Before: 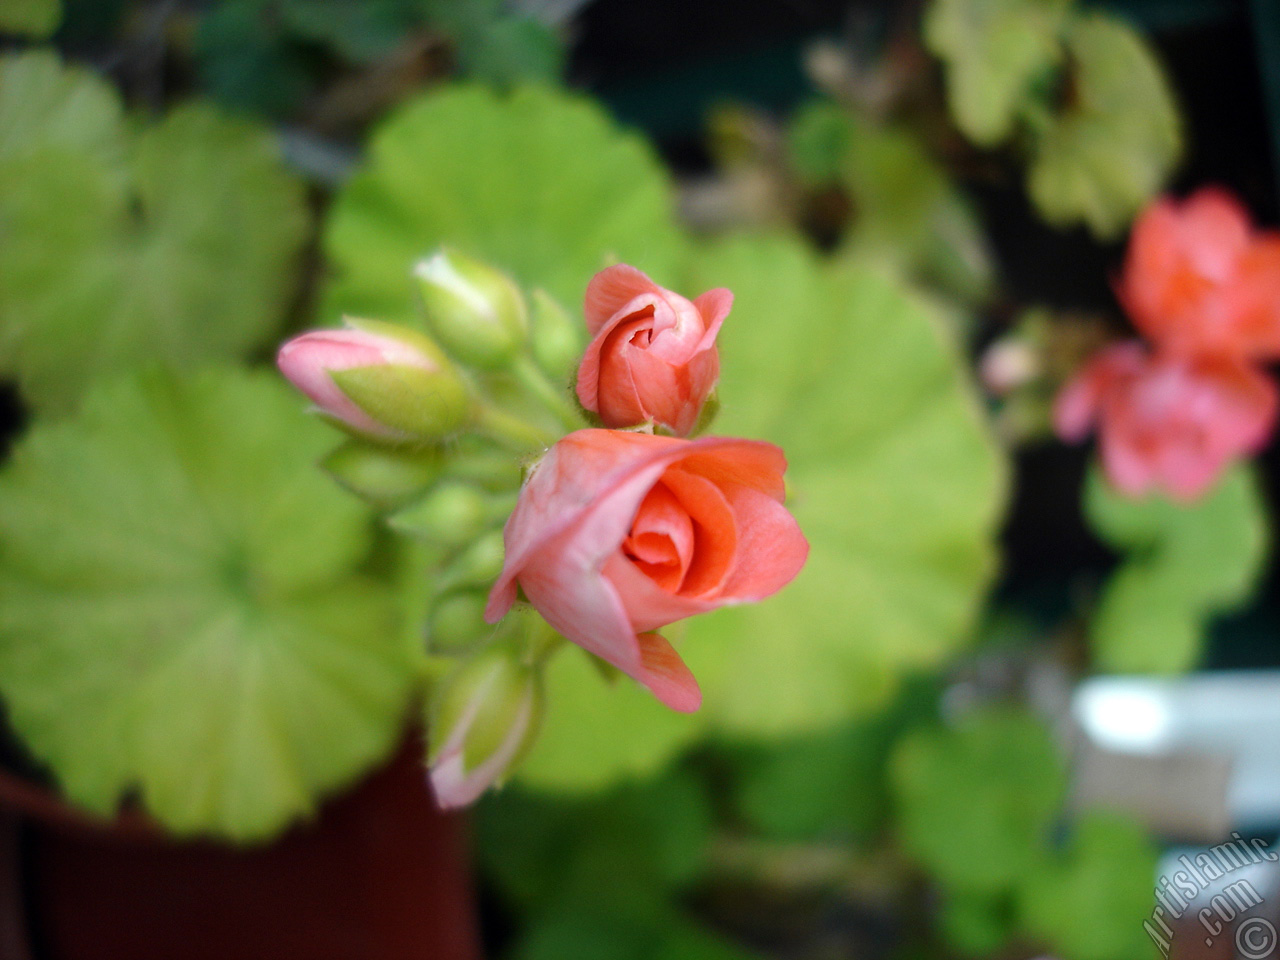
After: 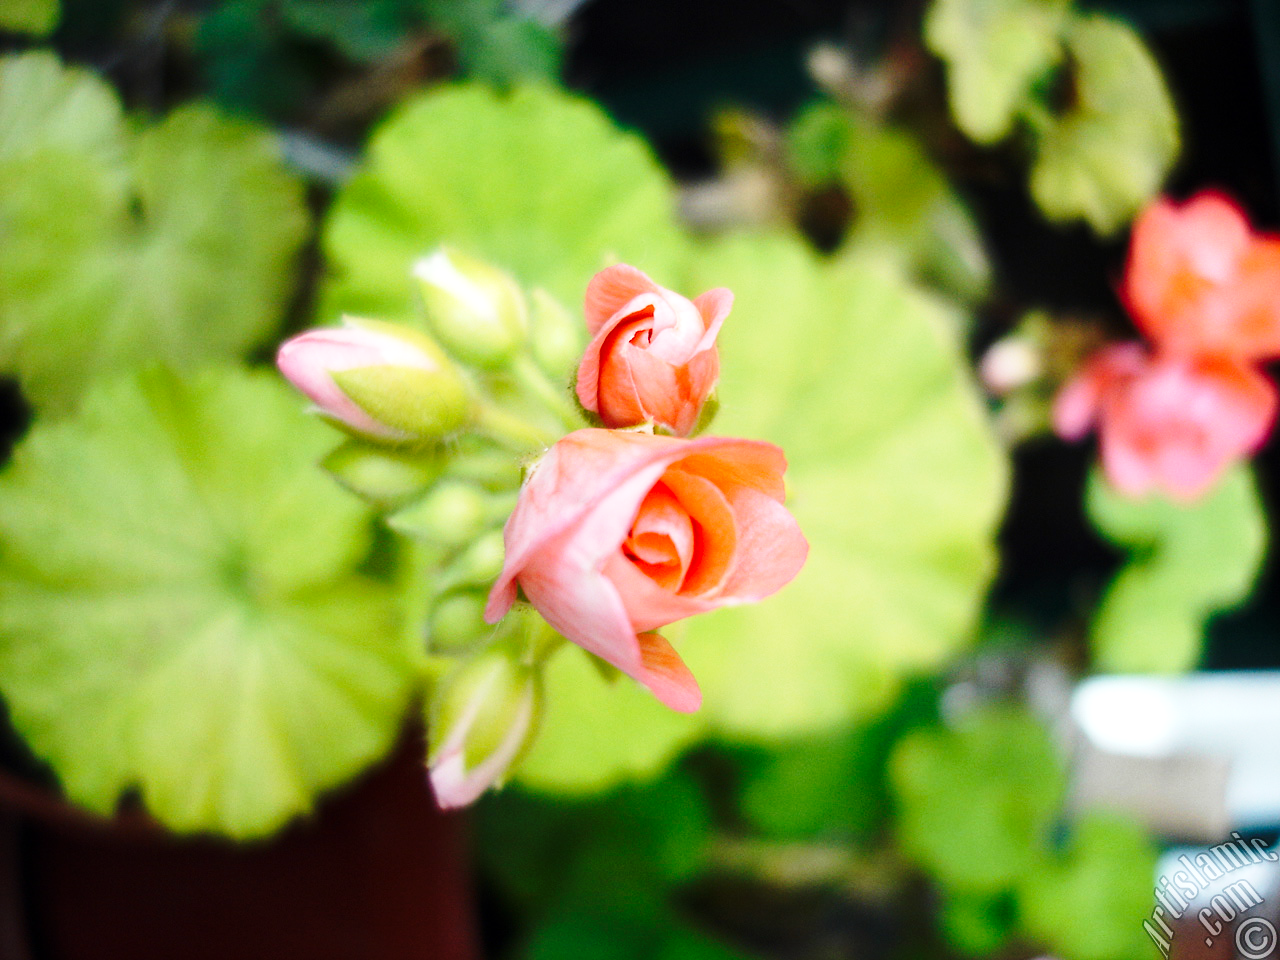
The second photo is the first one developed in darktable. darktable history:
base curve: curves: ch0 [(0, 0) (0.028, 0.03) (0.121, 0.232) (0.46, 0.748) (0.859, 0.968) (1, 1)], preserve colors none
tone equalizer: -8 EV -0.417 EV, -7 EV -0.389 EV, -6 EV -0.333 EV, -5 EV -0.222 EV, -3 EV 0.222 EV, -2 EV 0.333 EV, -1 EV 0.389 EV, +0 EV 0.417 EV, edges refinement/feathering 500, mask exposure compensation -1.57 EV, preserve details no
